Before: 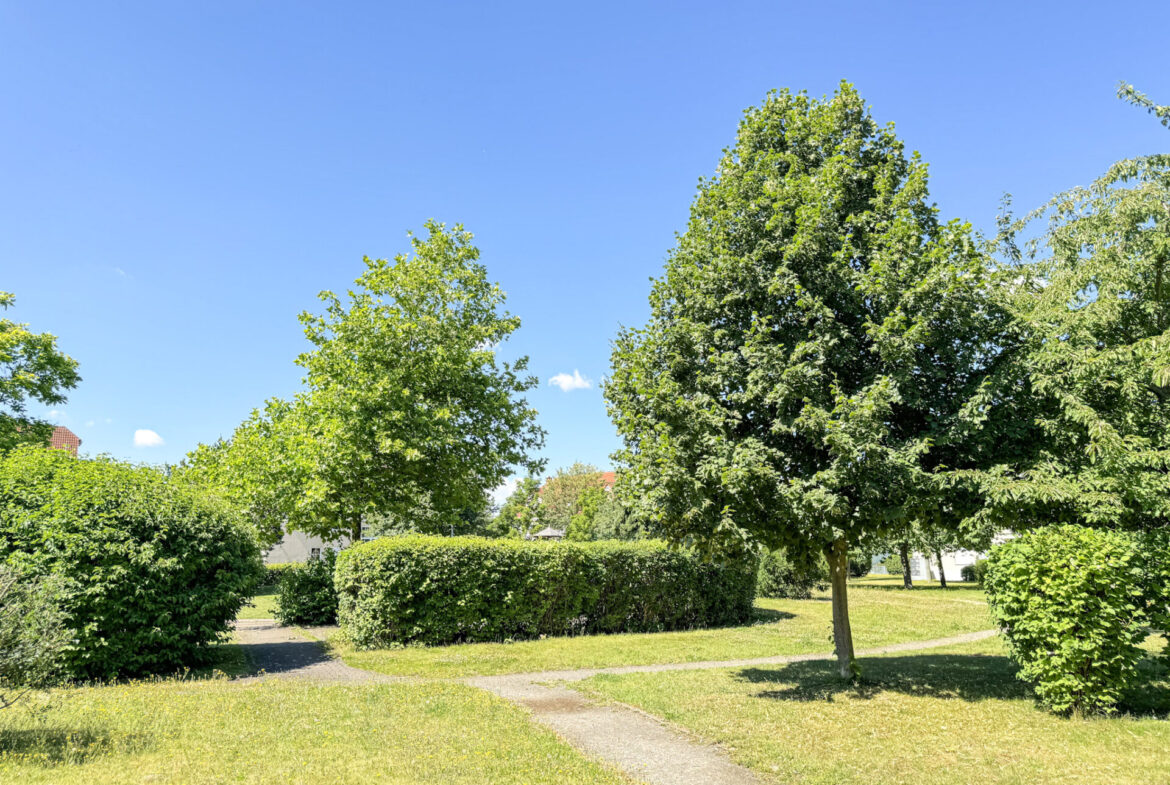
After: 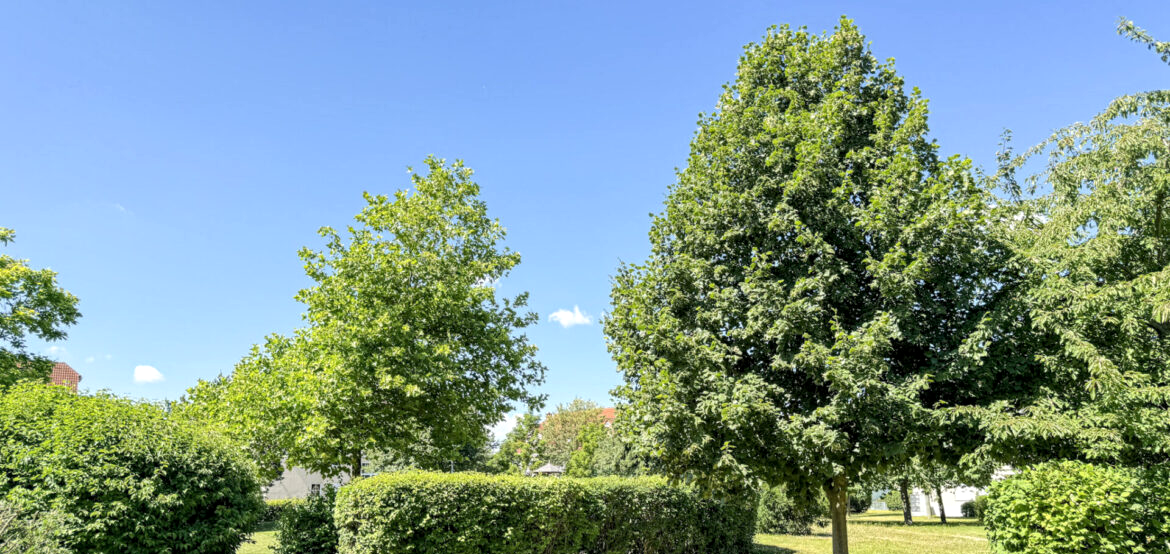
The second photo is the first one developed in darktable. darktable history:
crop and rotate: top 8.26%, bottom 21.076%
local contrast: highlights 107%, shadows 100%, detail 119%, midtone range 0.2
